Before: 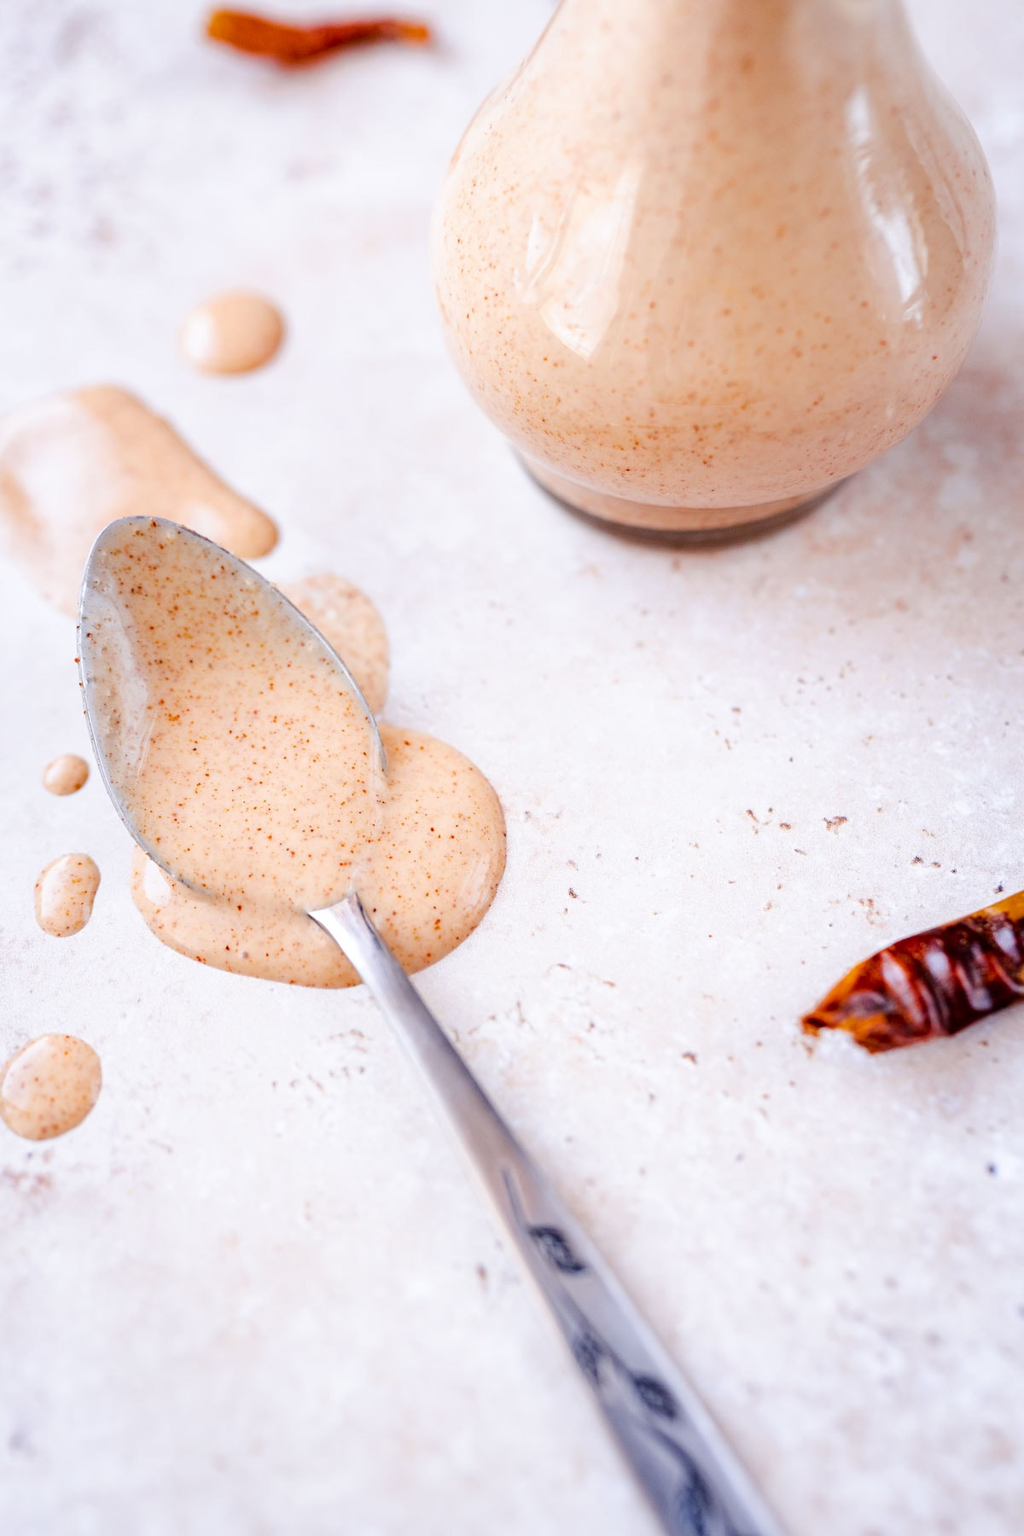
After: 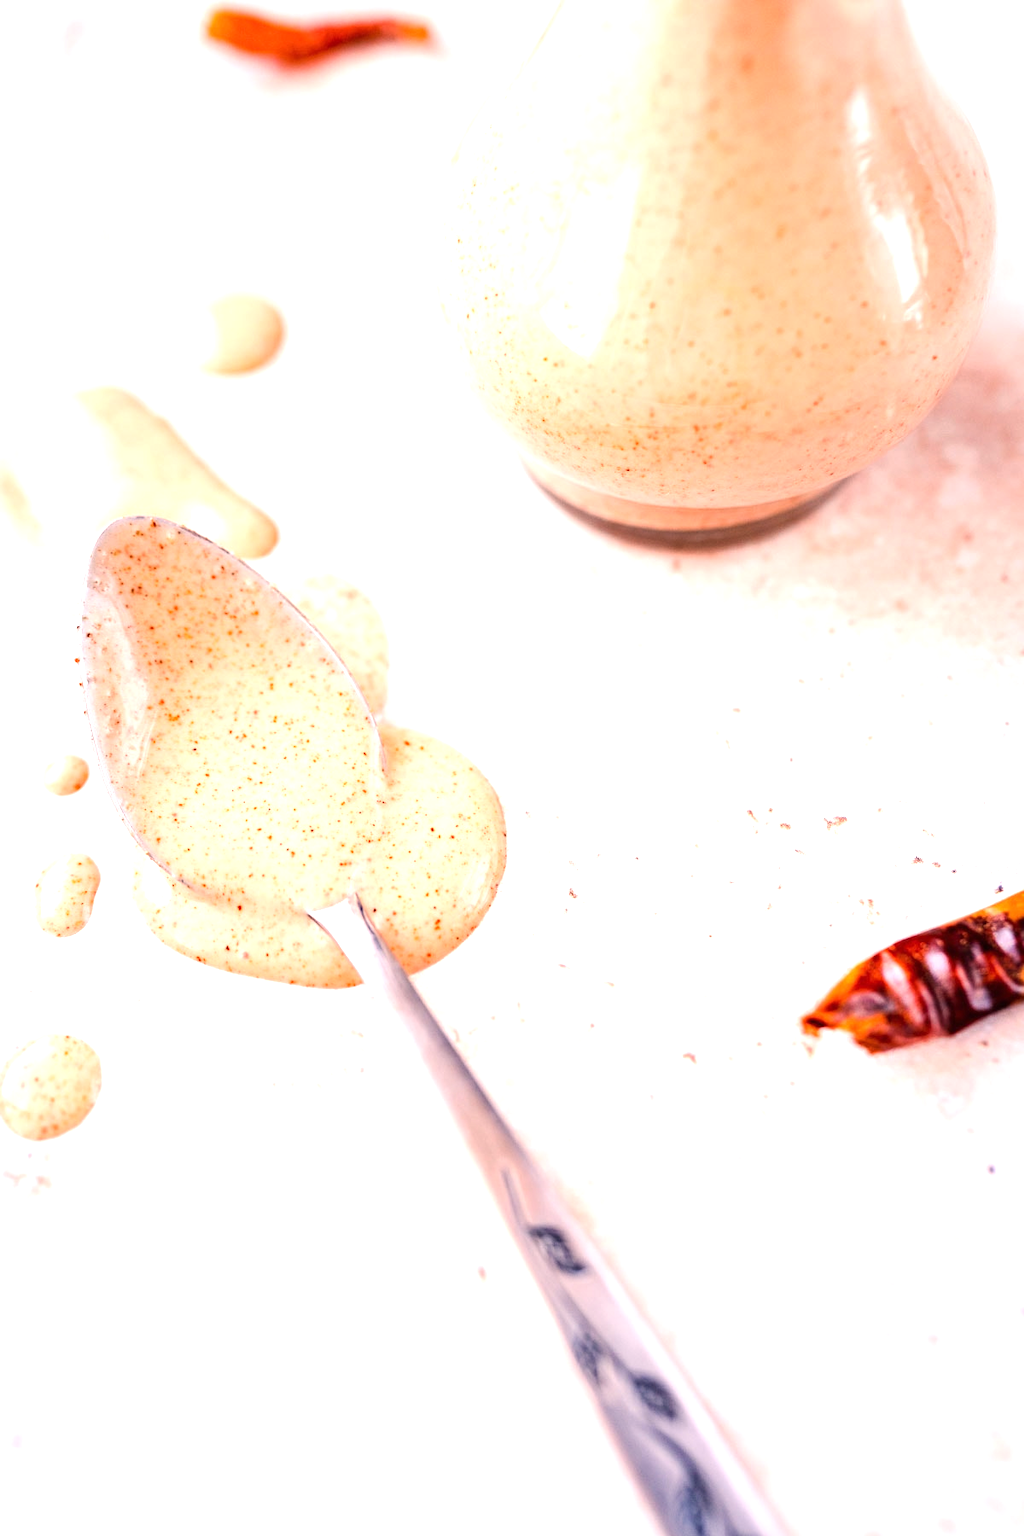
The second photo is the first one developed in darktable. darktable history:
exposure: black level correction 0, exposure 0.7 EV, compensate exposure bias true, compensate highlight preservation false
white balance: red 1.127, blue 0.943
